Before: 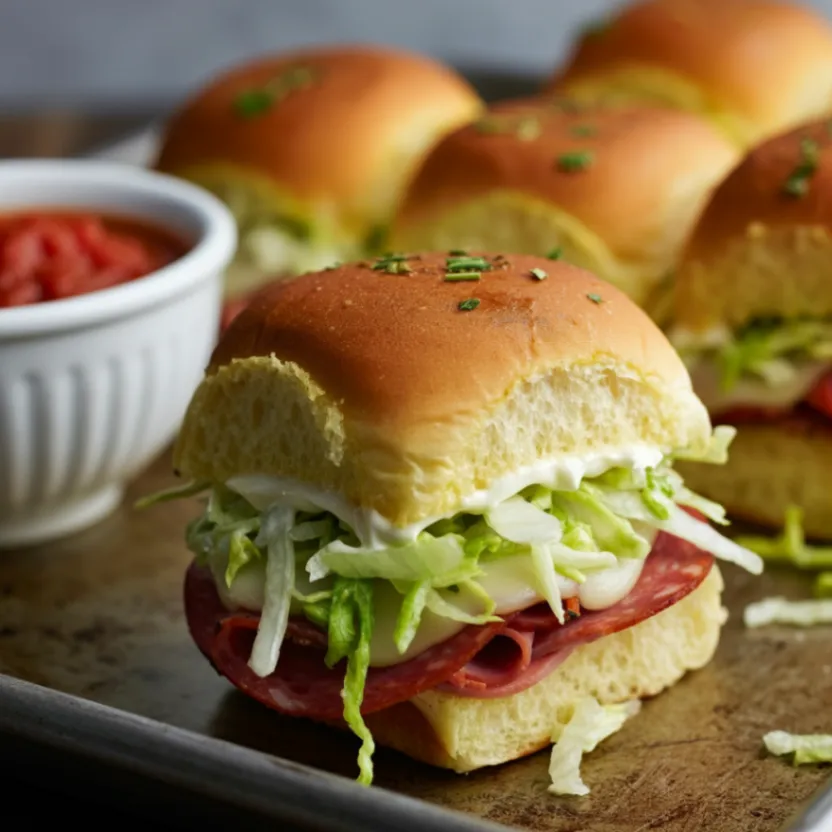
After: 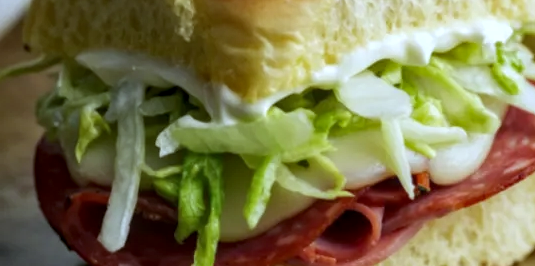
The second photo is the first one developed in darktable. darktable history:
crop: left 18.091%, top 51.13%, right 17.525%, bottom 16.85%
local contrast: on, module defaults
white balance: red 0.931, blue 1.11
